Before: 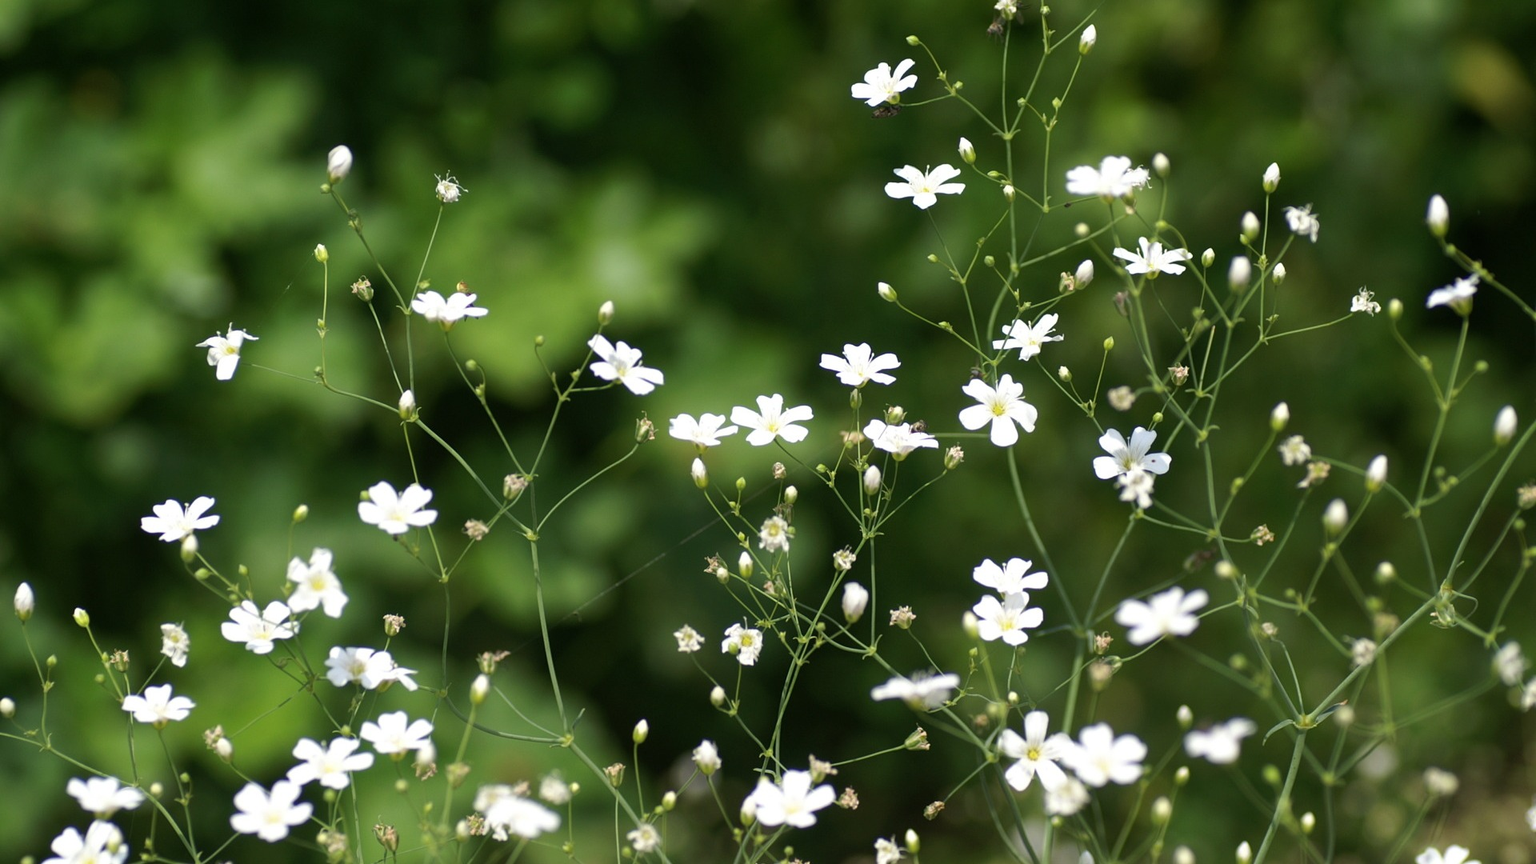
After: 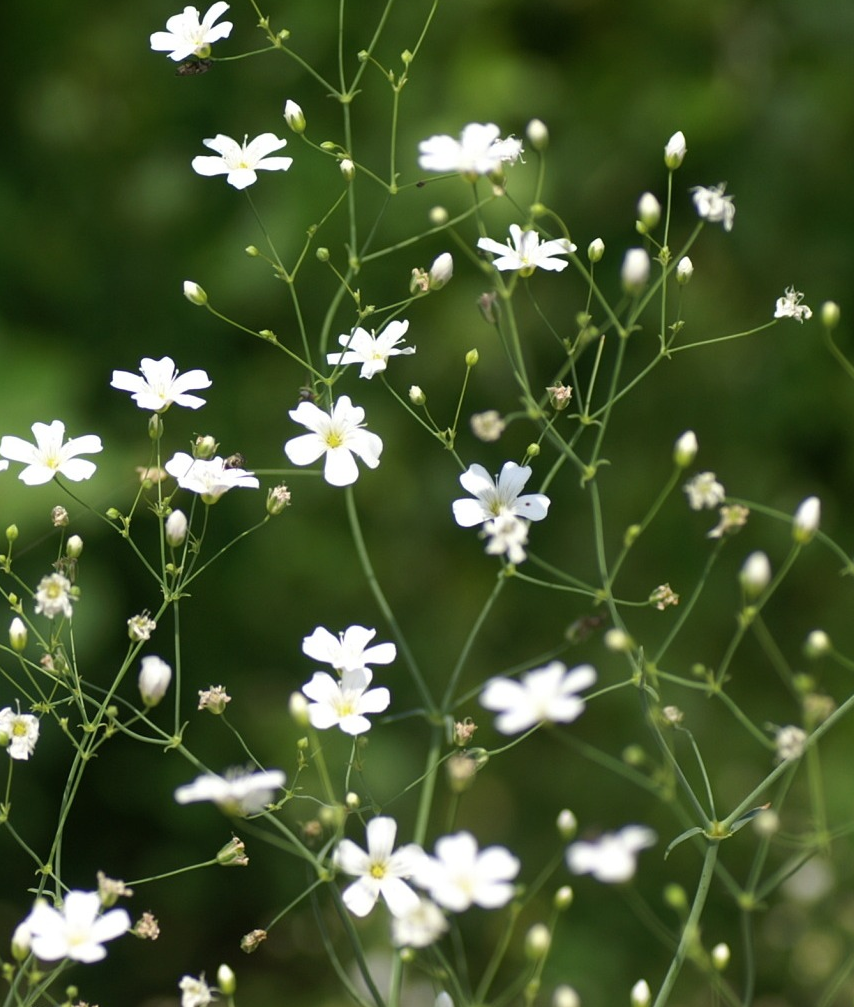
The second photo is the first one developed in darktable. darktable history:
crop: left 47.612%, top 6.679%, right 7.879%
